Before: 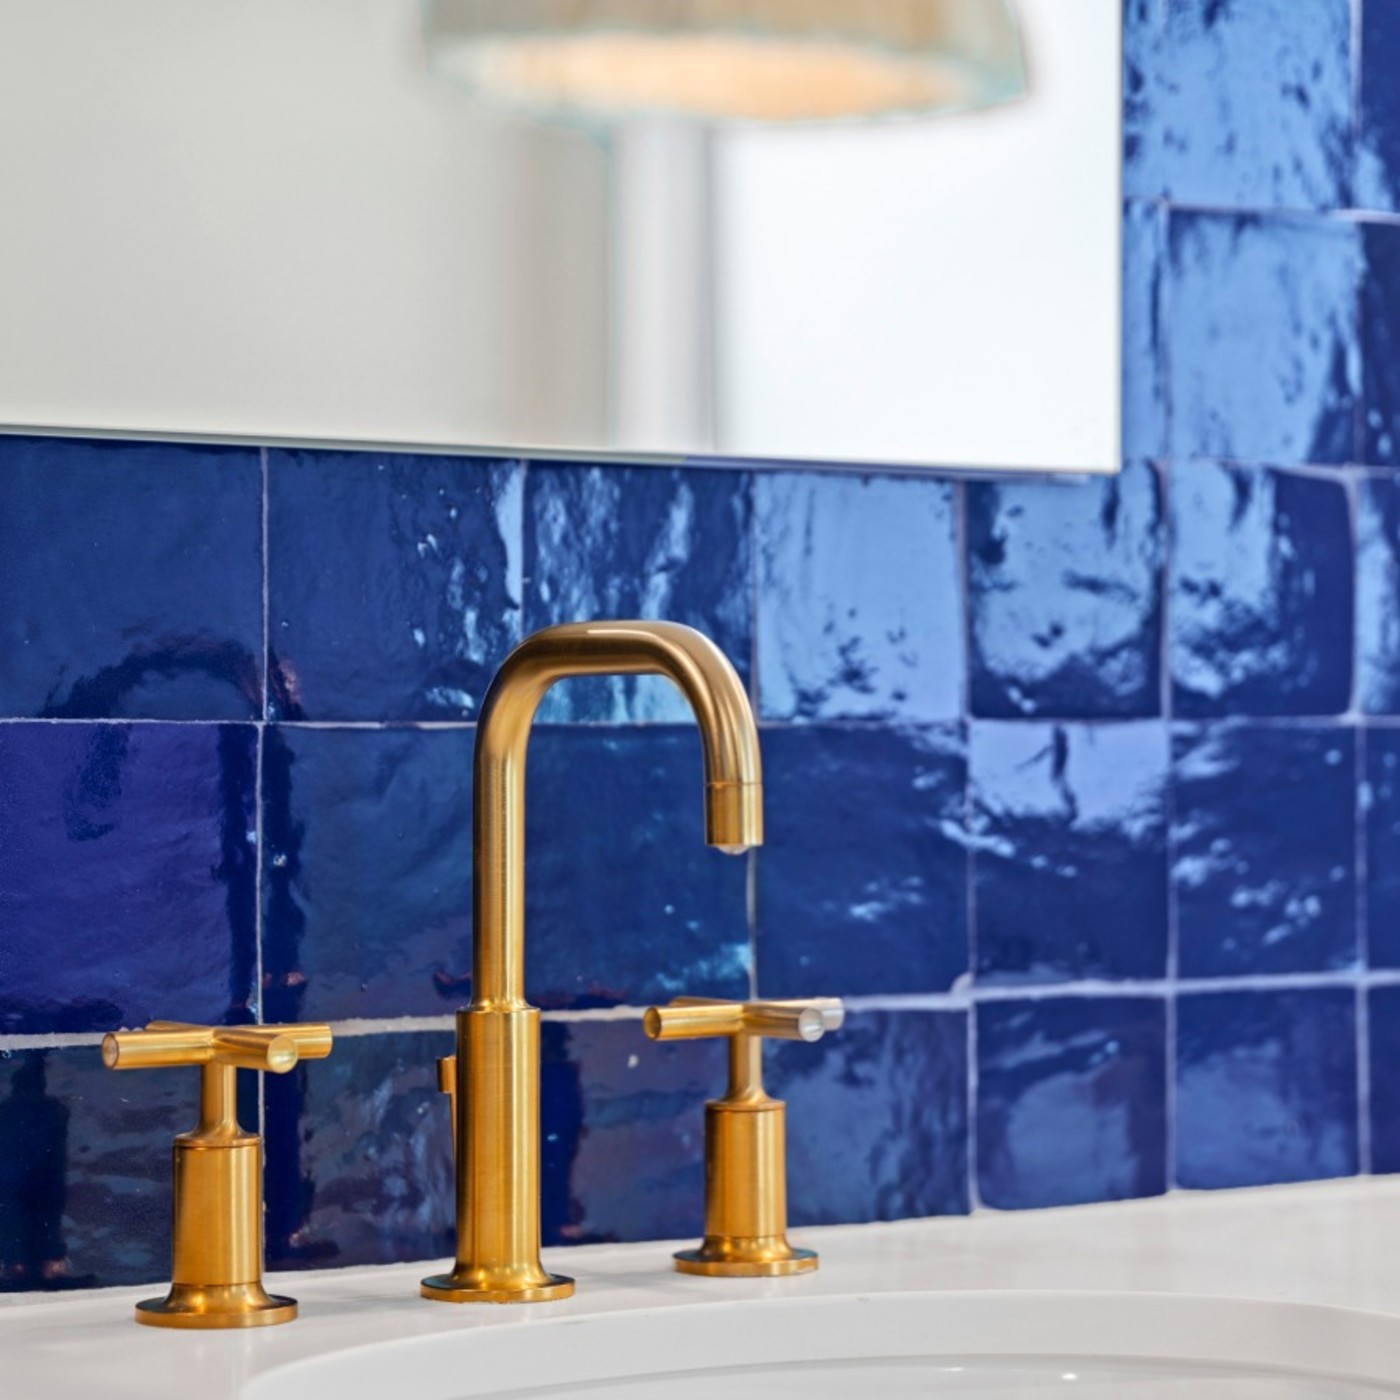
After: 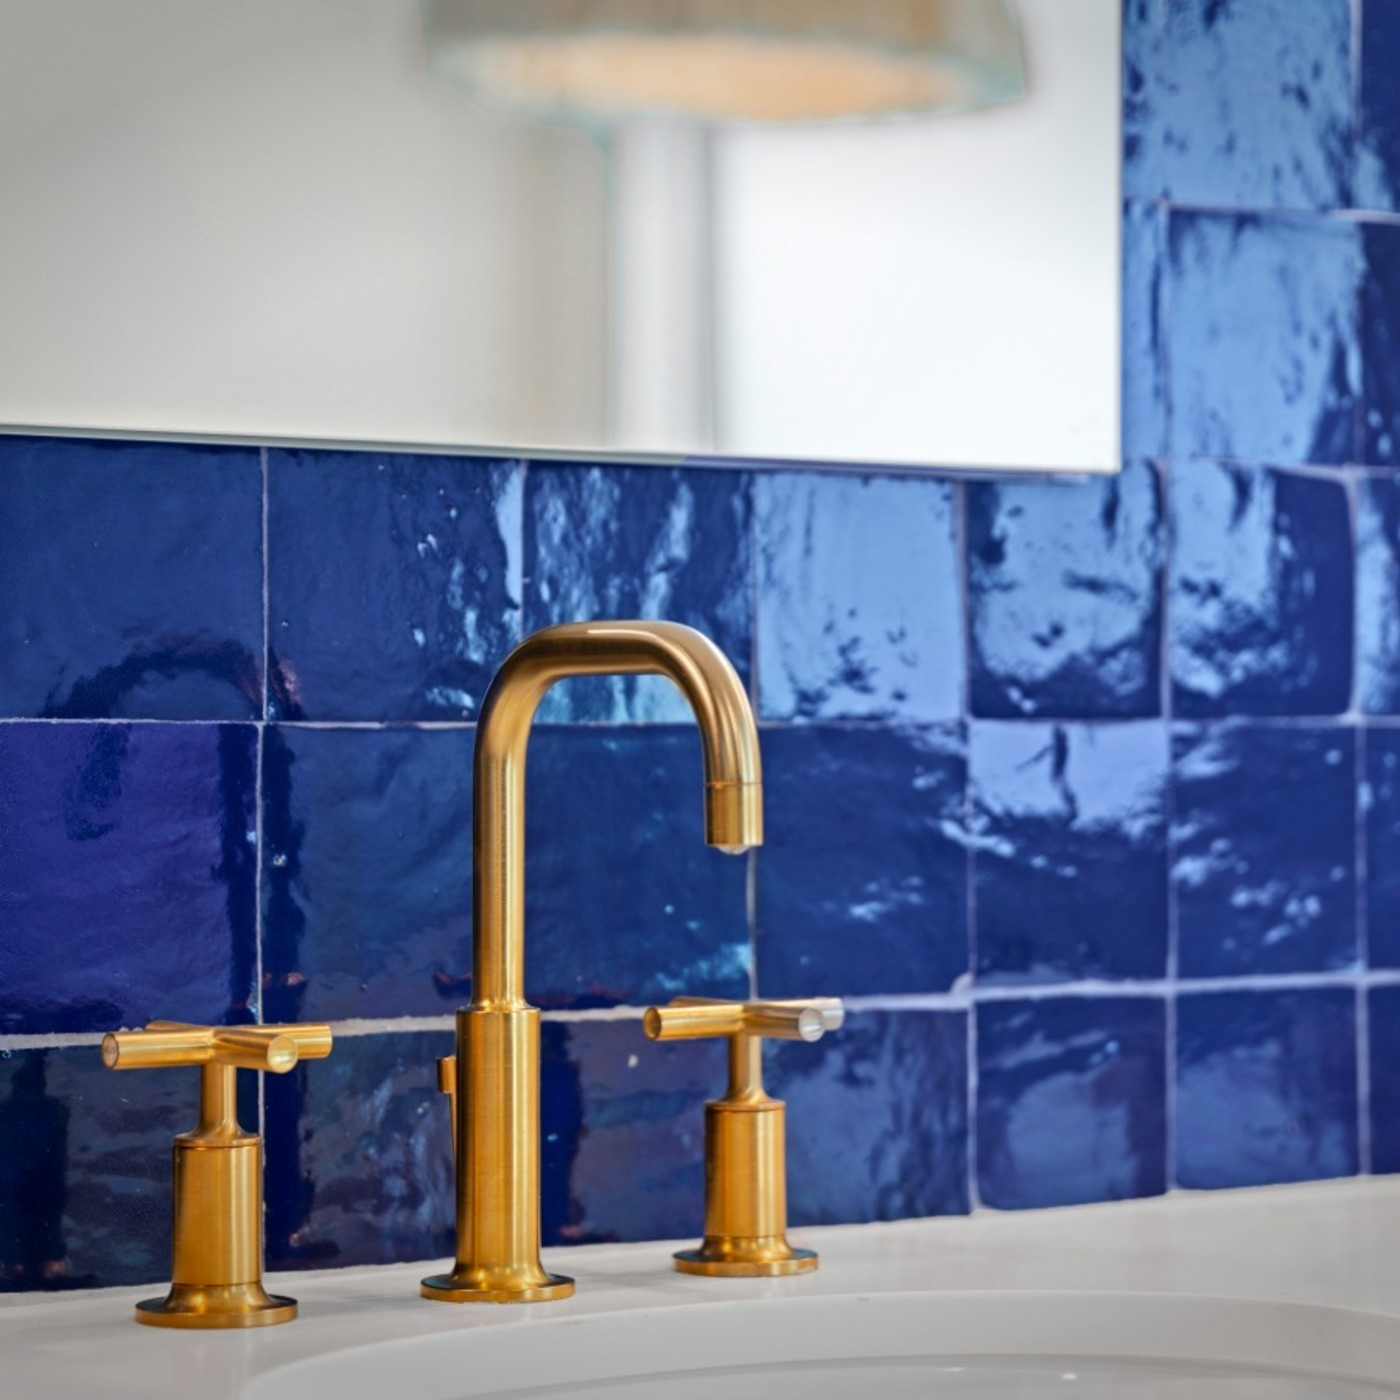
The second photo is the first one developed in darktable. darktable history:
vignetting: fall-off start 100.39%, brightness -0.383, saturation 0.015, width/height ratio 1.325
